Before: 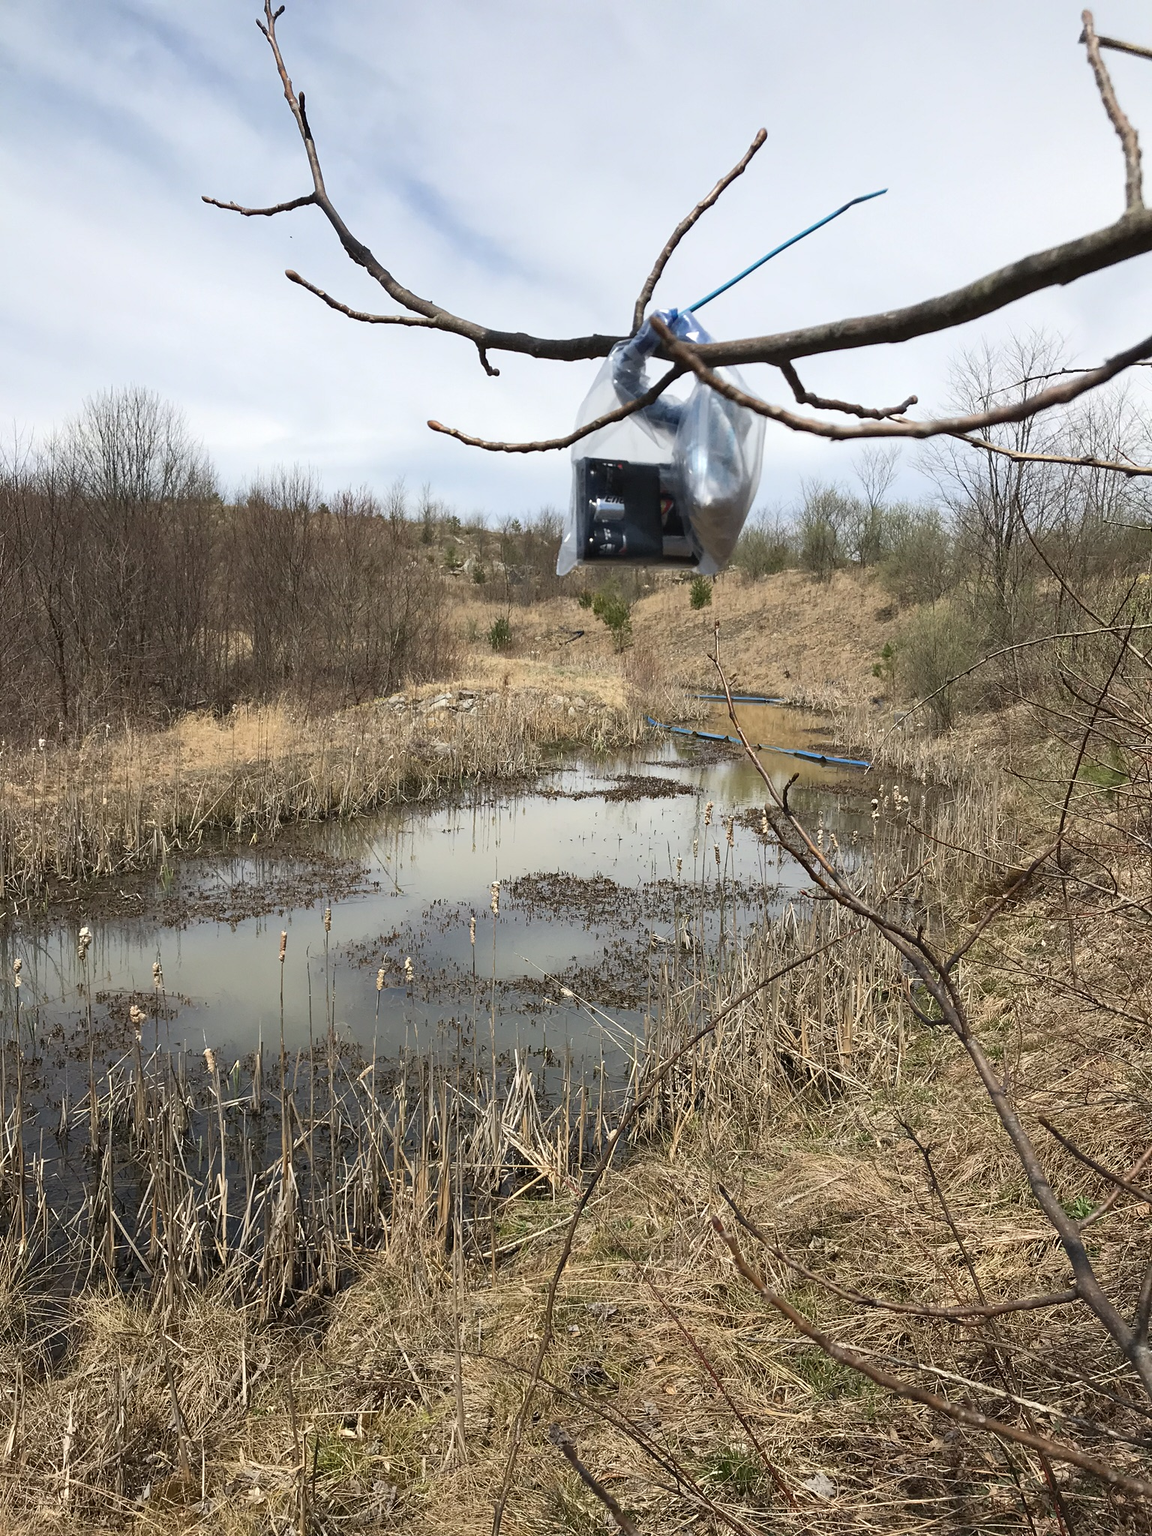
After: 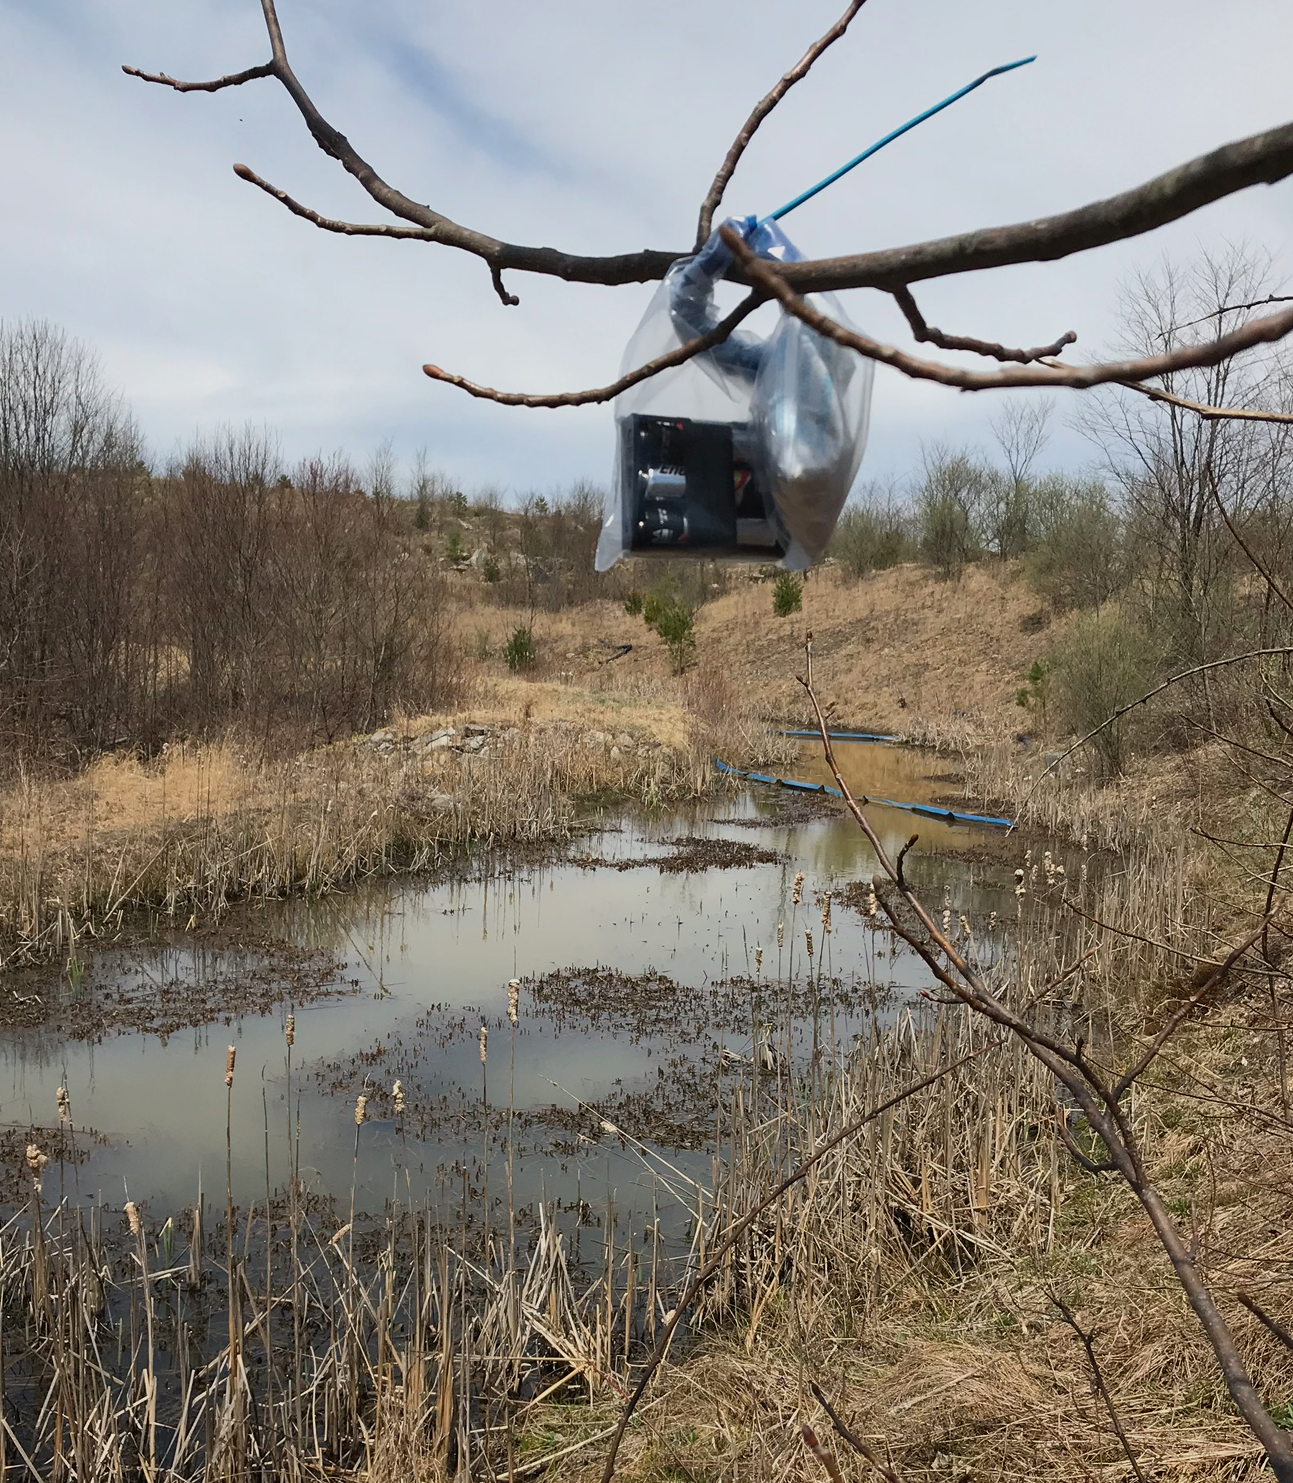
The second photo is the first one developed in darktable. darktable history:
exposure: exposure -0.391 EV, compensate highlight preservation false
crop and rotate: left 9.629%, top 9.596%, right 6.179%, bottom 17.959%
